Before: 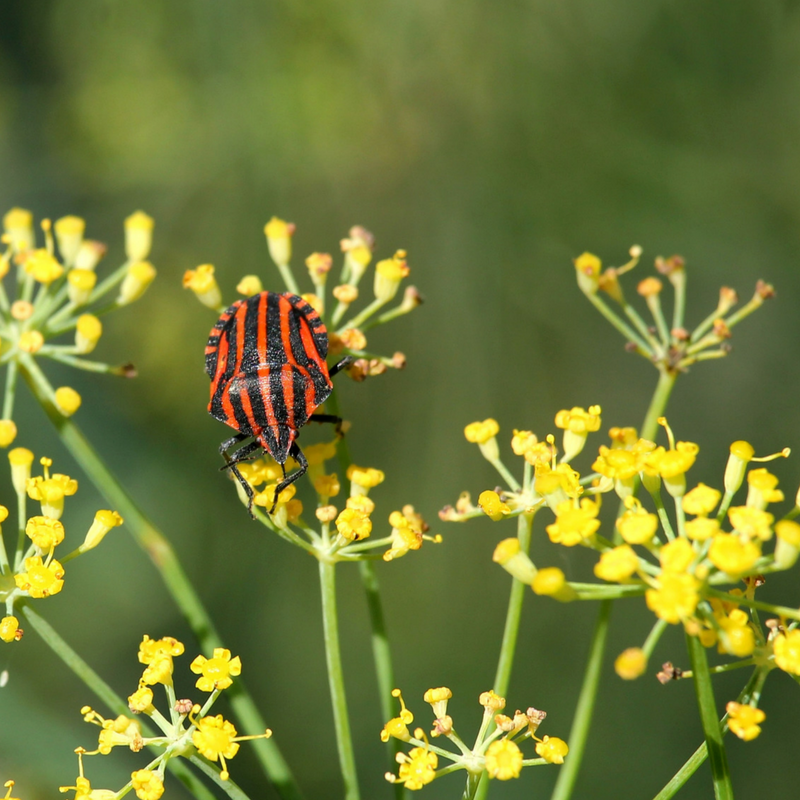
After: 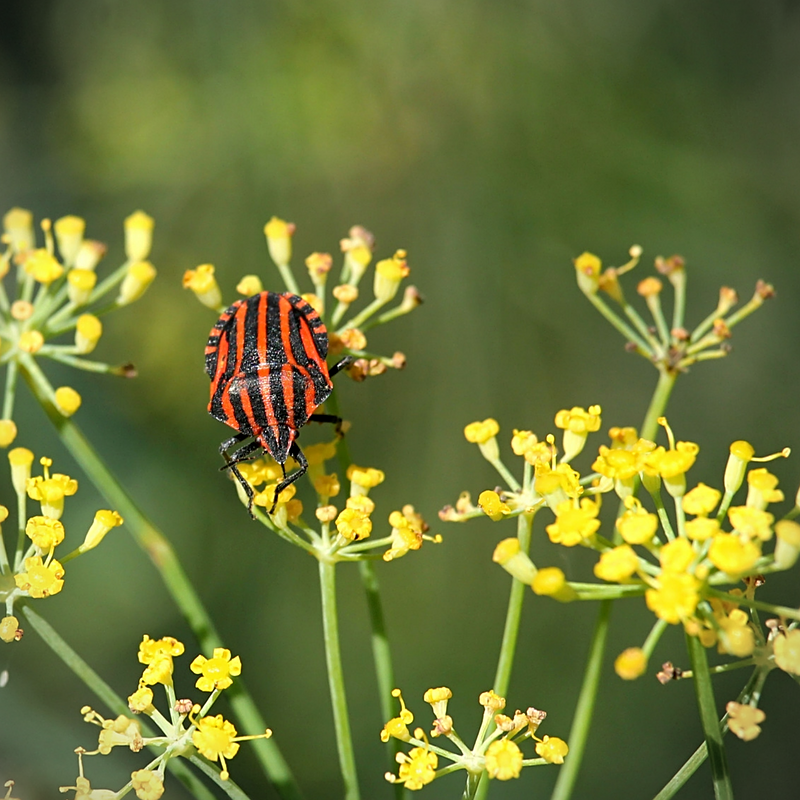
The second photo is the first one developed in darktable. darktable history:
vignetting: fall-off start 92.6%, brightness -0.52, saturation -0.51, center (-0.012, 0)
sharpen: on, module defaults
